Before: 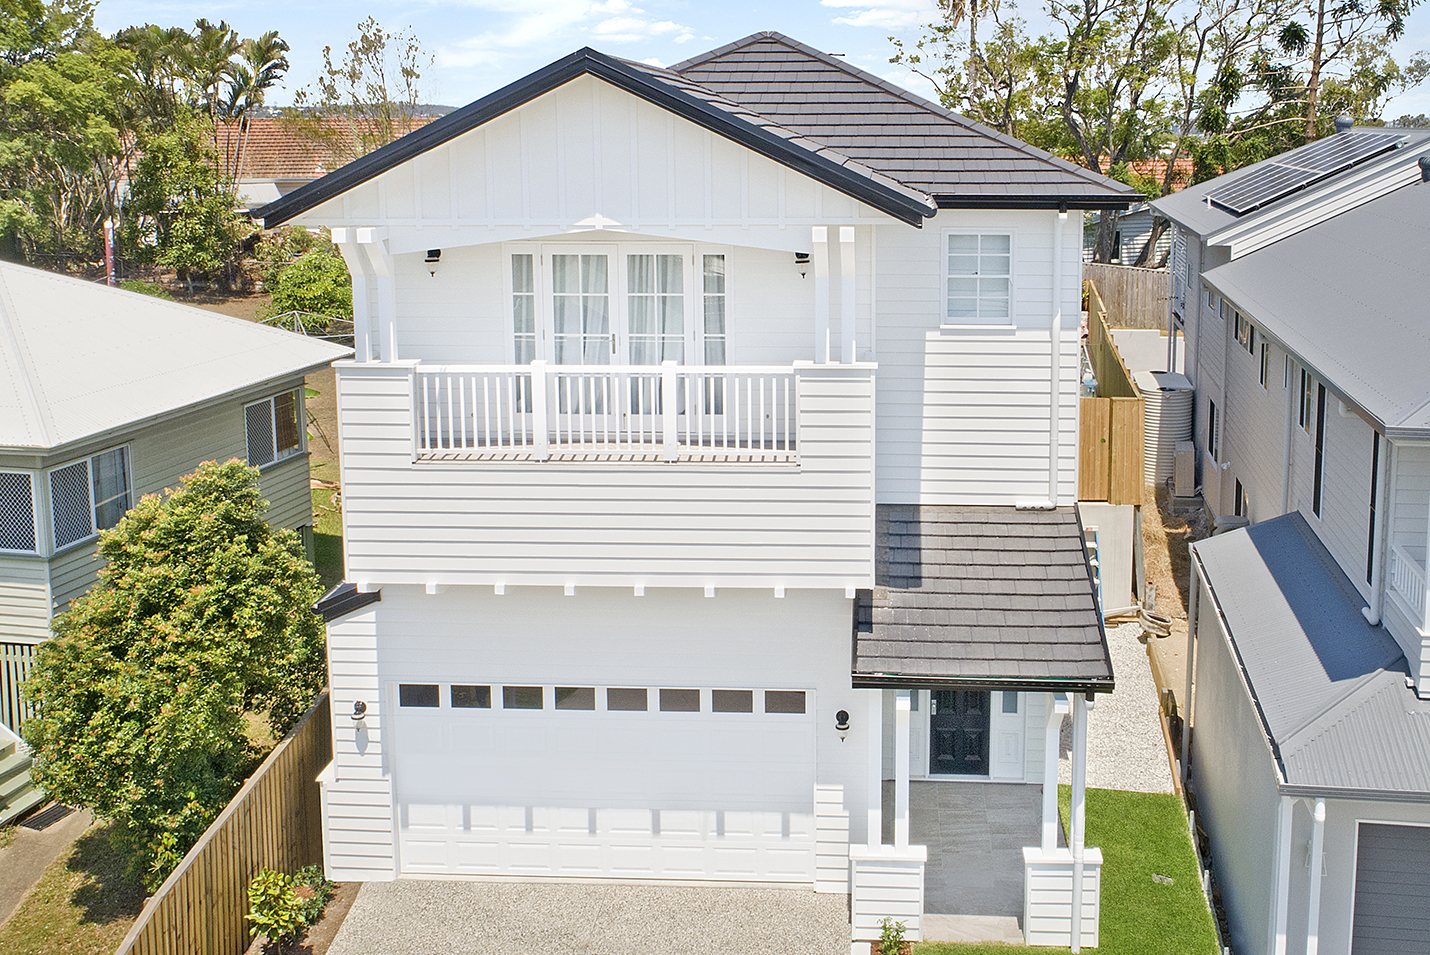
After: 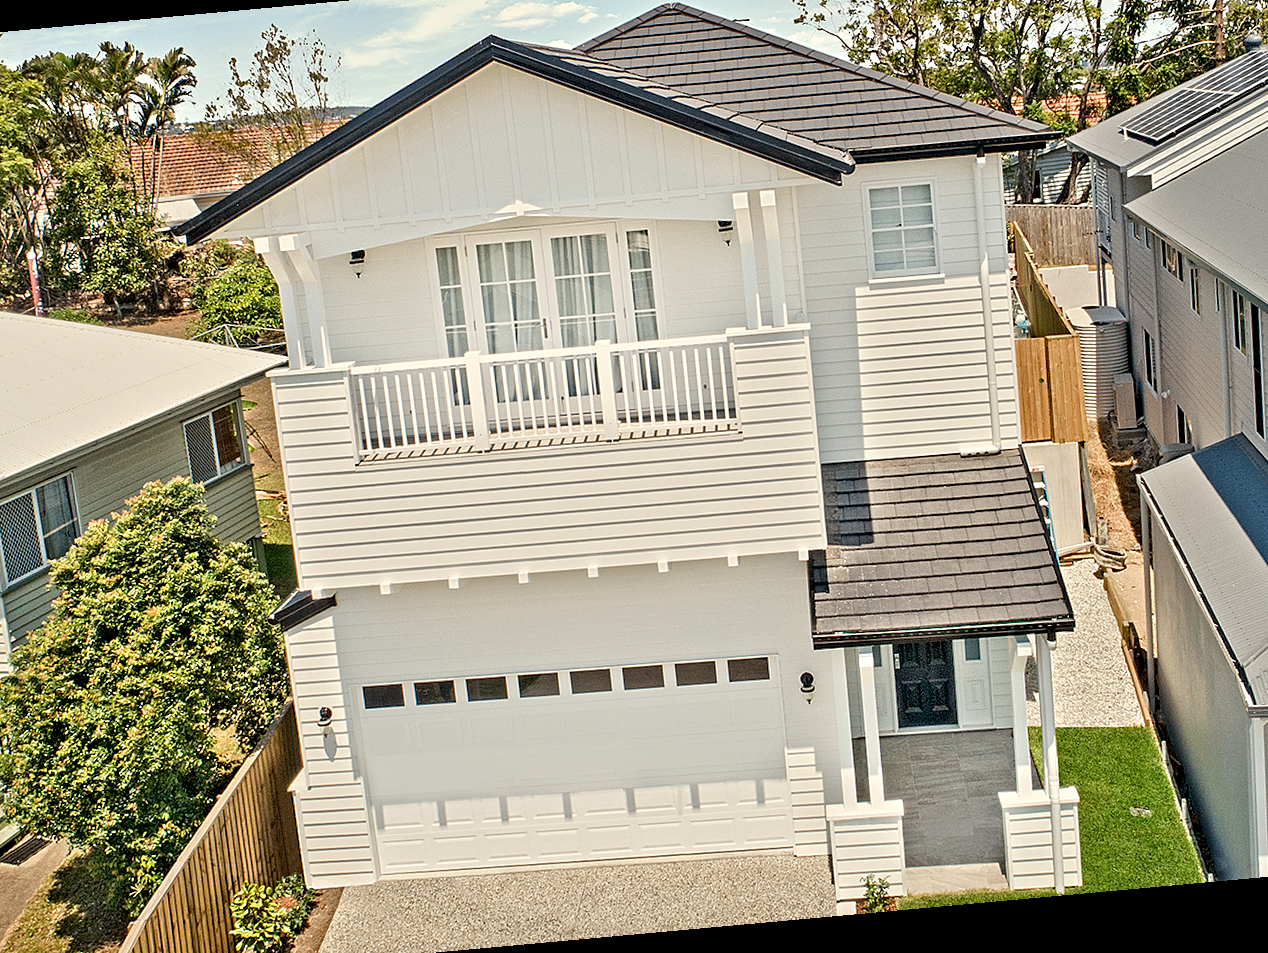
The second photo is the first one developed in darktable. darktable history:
shadows and highlights: shadows 12, white point adjustment 1.2, highlights -0.36, soften with gaussian
white balance: red 1.029, blue 0.92
contrast equalizer: octaves 7, y [[0.5, 0.542, 0.583, 0.625, 0.667, 0.708], [0.5 ×6], [0.5 ×6], [0 ×6], [0 ×6]]
exposure: exposure -0.293 EV, compensate highlight preservation false
crop: left 6.446%, top 8.188%, right 9.538%, bottom 3.548%
rotate and perspective: rotation -5.2°, automatic cropping off
